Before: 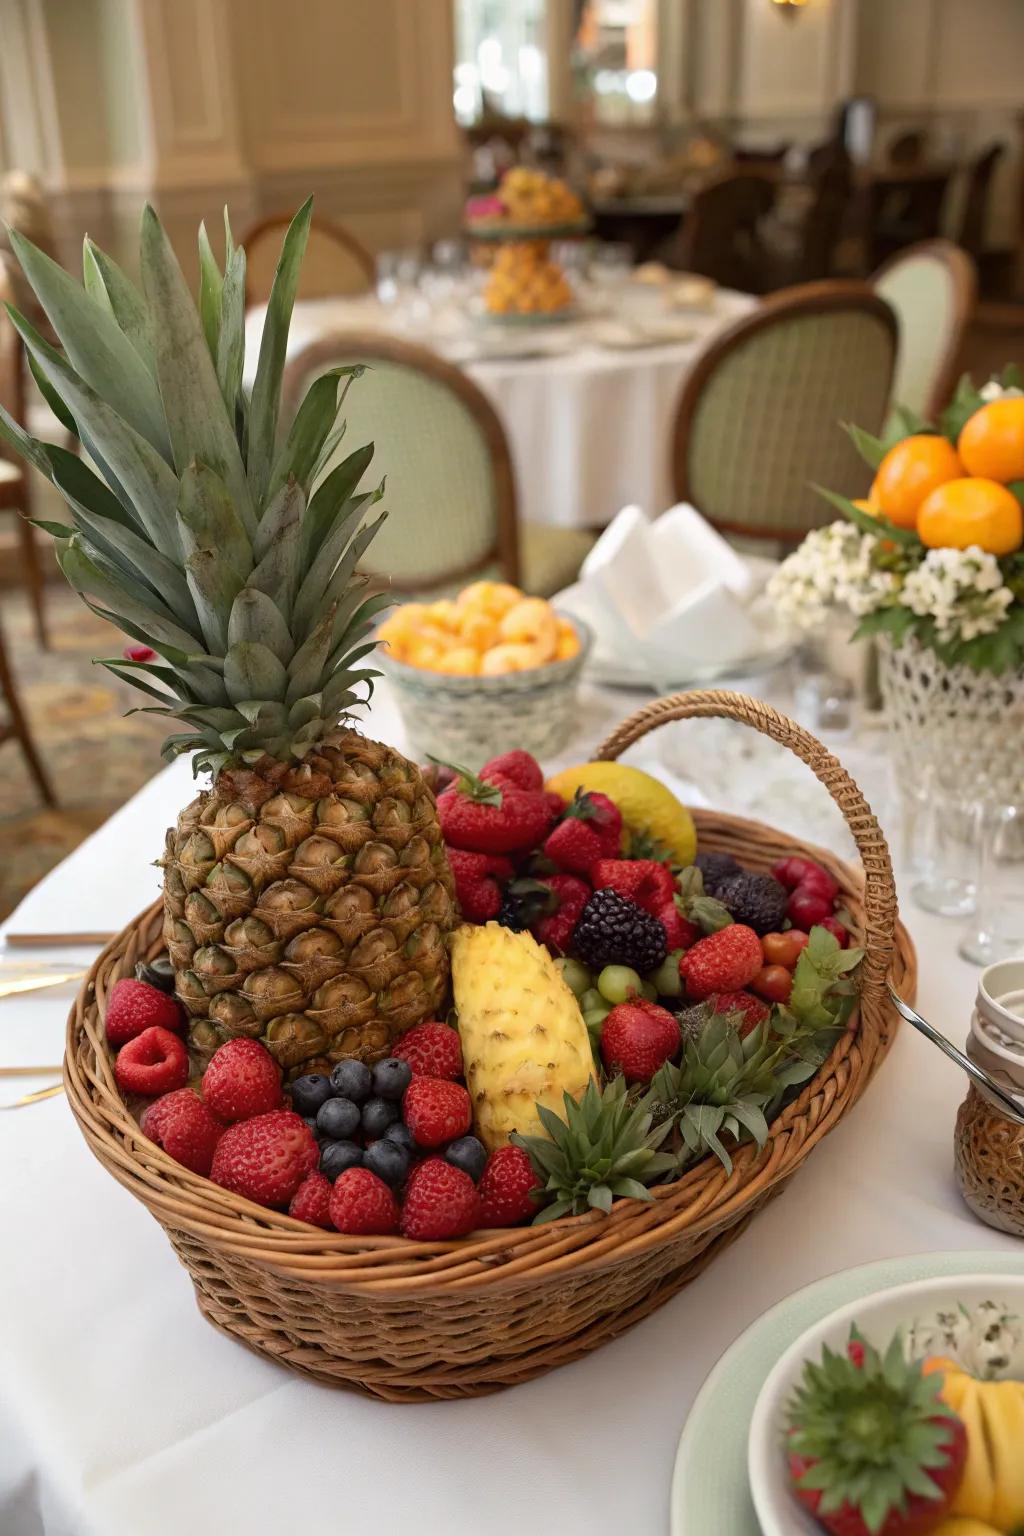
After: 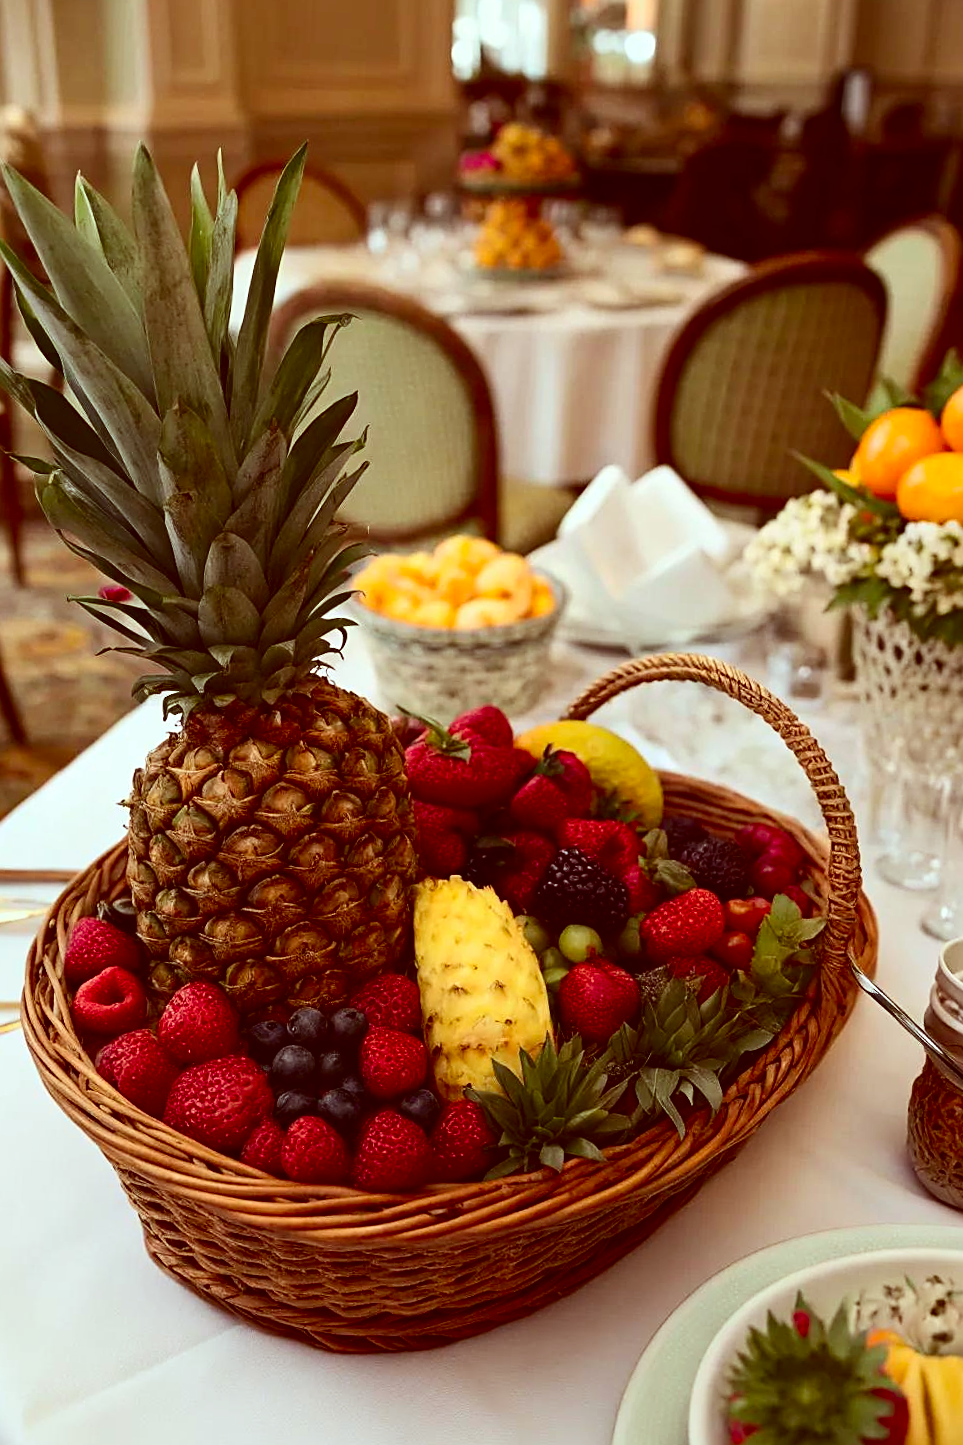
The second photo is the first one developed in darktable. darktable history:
color correction: highlights a* -6.99, highlights b* -0.17, shadows a* 20.19, shadows b* 12.26
sharpen: on, module defaults
crop and rotate: angle -2.42°
contrast brightness saturation: contrast 0.209, brightness -0.114, saturation 0.211
